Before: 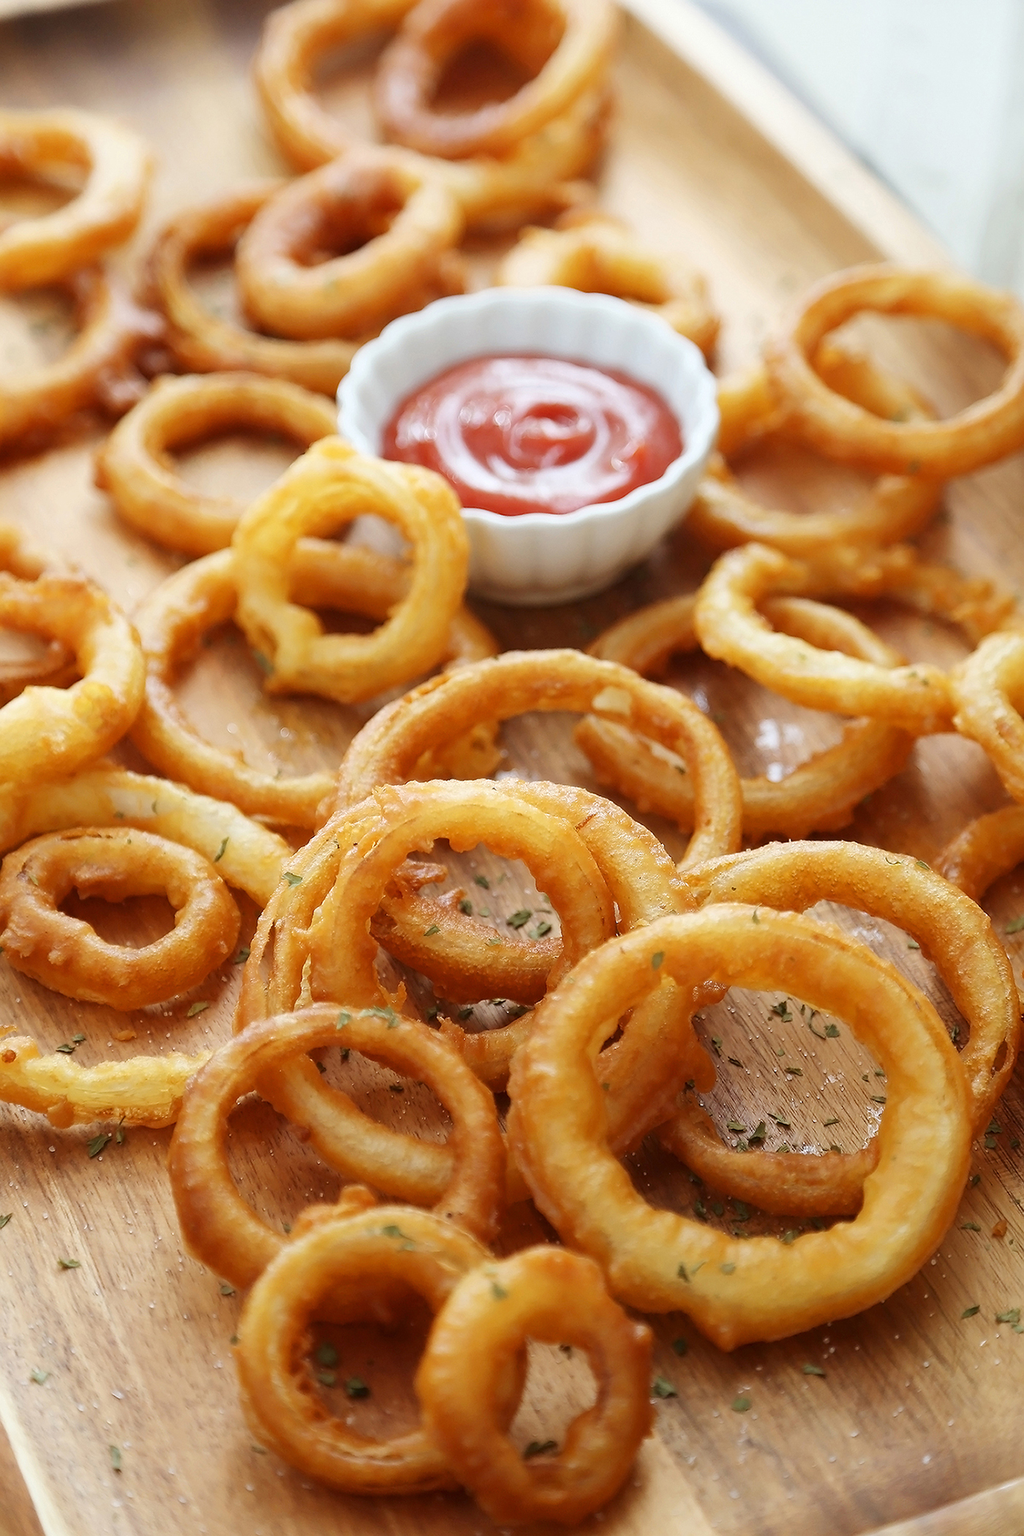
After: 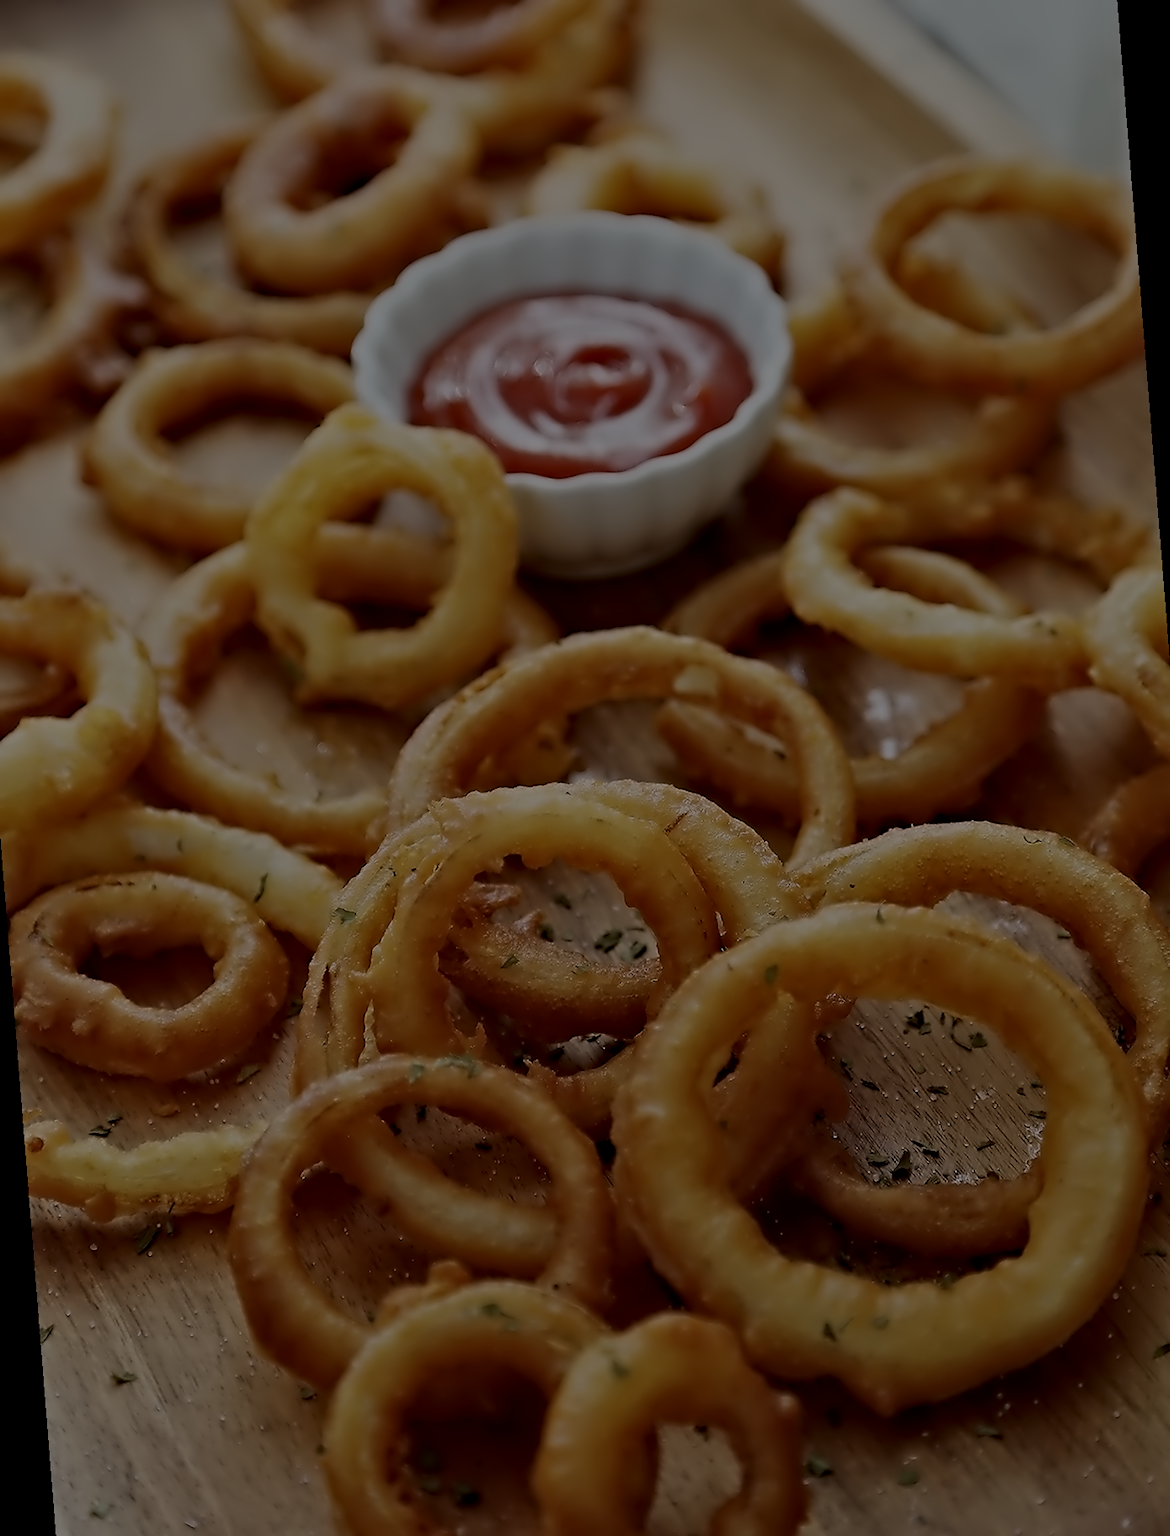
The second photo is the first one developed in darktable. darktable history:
contrast equalizer: octaves 7, y [[0.5, 0.542, 0.583, 0.625, 0.667, 0.708], [0.5 ×6], [0.5 ×6], [0, 0.033, 0.067, 0.1, 0.133, 0.167], [0, 0.05, 0.1, 0.15, 0.2, 0.25]]
exposure: exposure -2.446 EV, compensate highlight preservation false
rotate and perspective: rotation -4.57°, crop left 0.054, crop right 0.944, crop top 0.087, crop bottom 0.914
